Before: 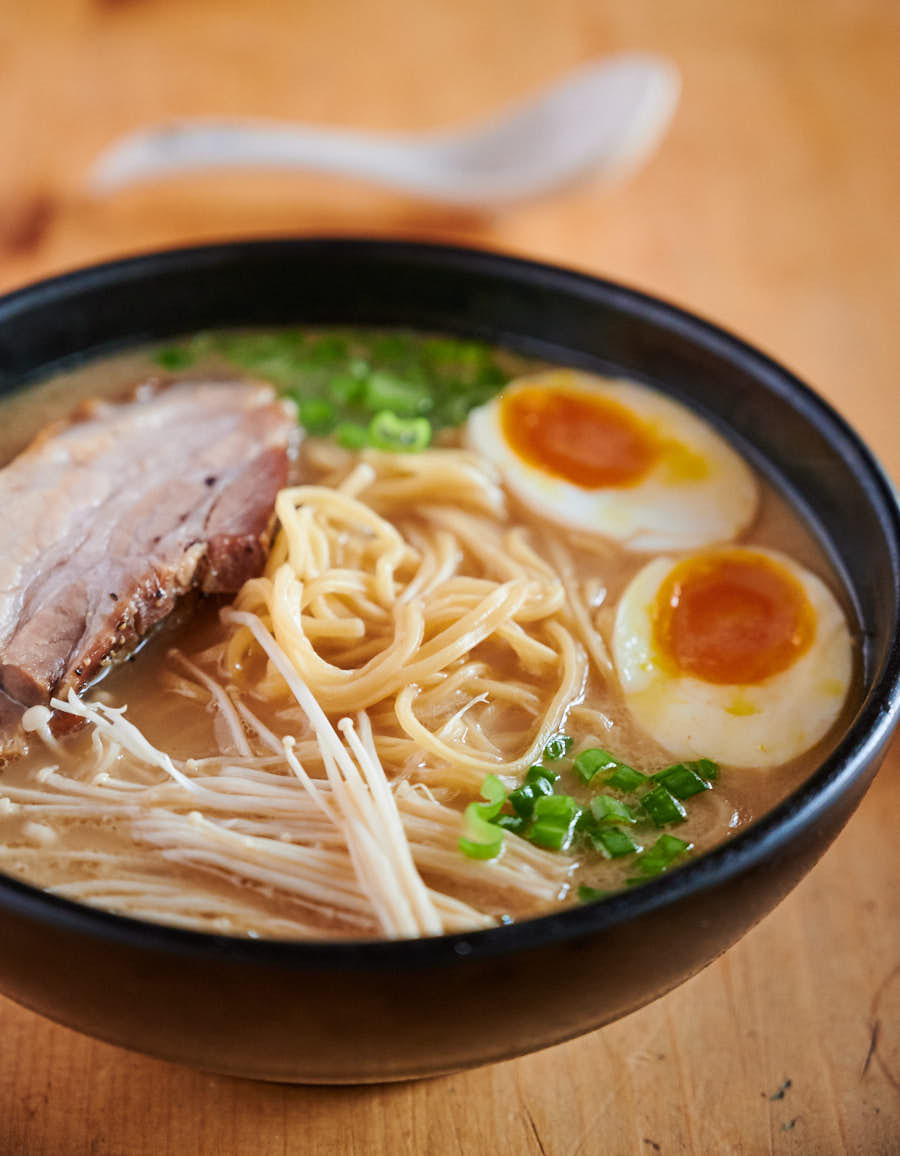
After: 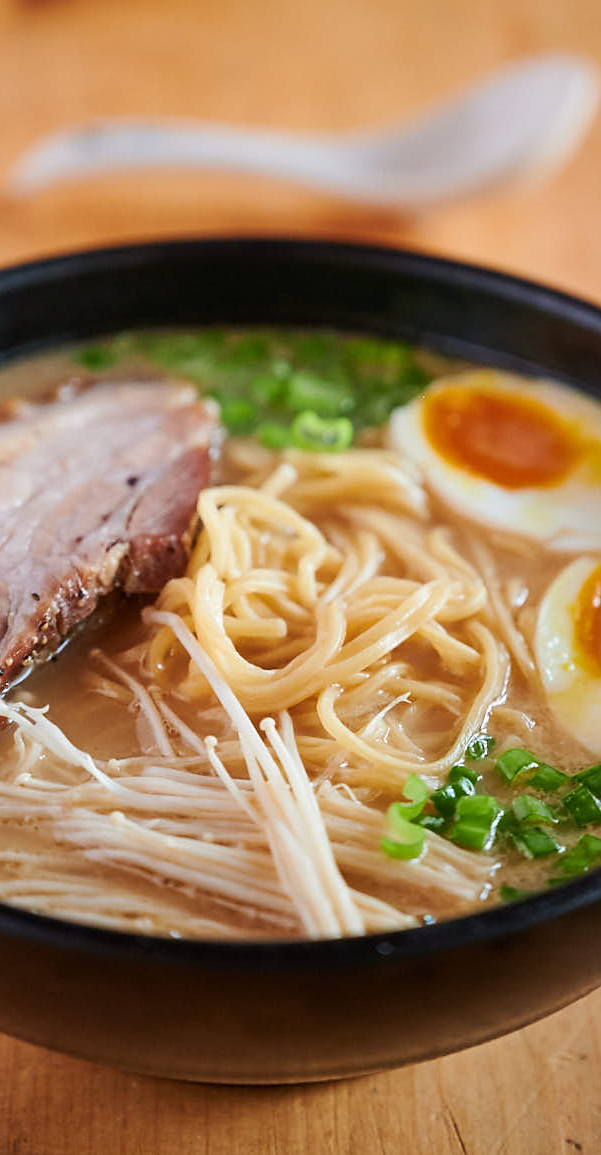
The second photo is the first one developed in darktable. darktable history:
sharpen: radius 1.55, amount 0.356, threshold 1.512
crop and rotate: left 8.722%, right 24.419%
